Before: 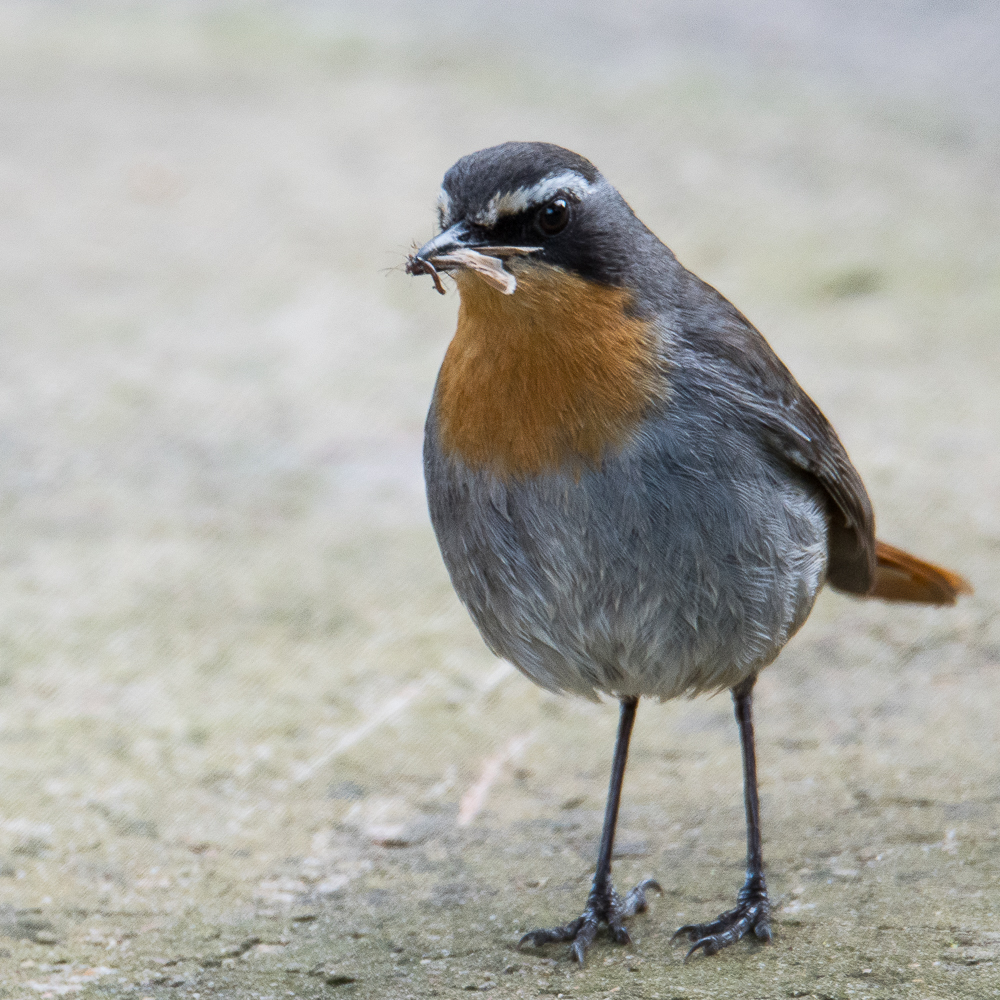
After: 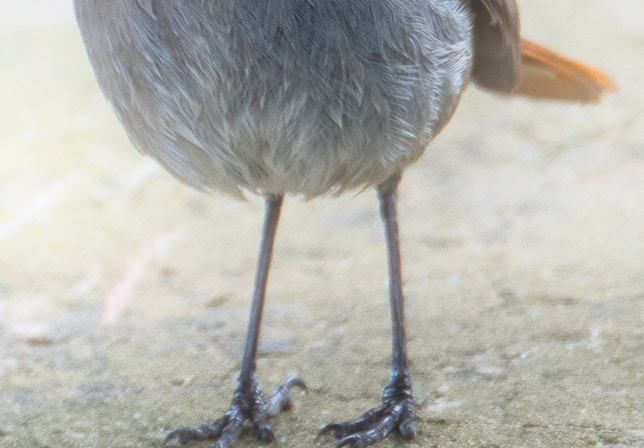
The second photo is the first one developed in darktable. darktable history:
crop and rotate: left 35.509%, top 50.238%, bottom 4.934%
bloom: threshold 82.5%, strength 16.25%
